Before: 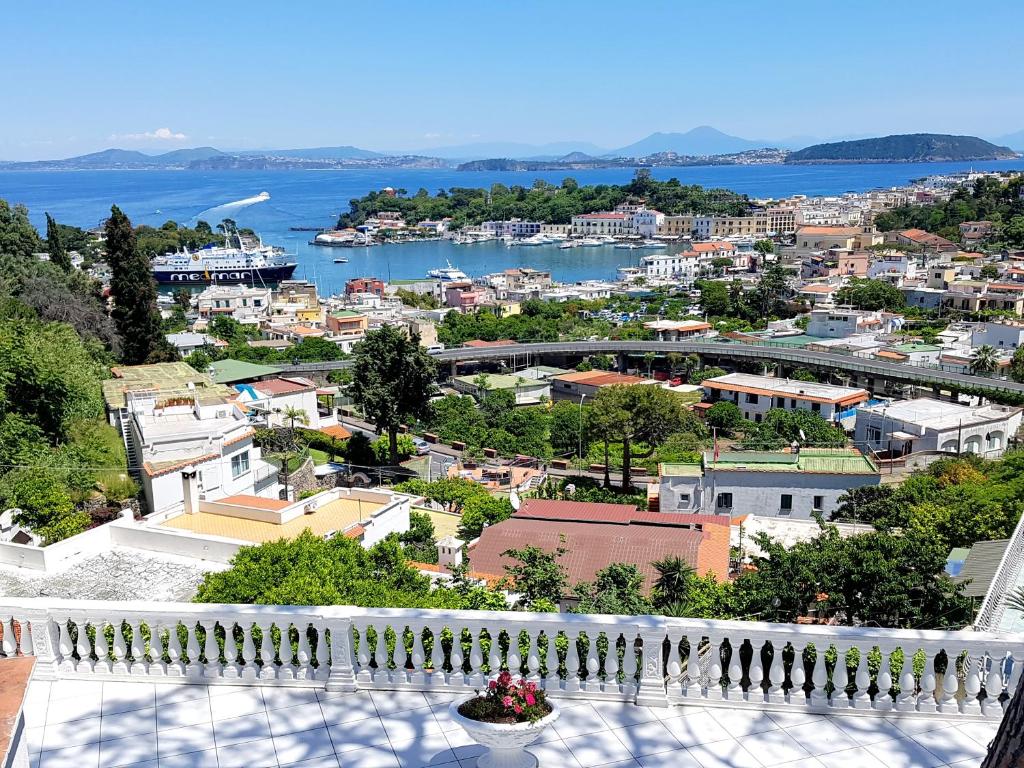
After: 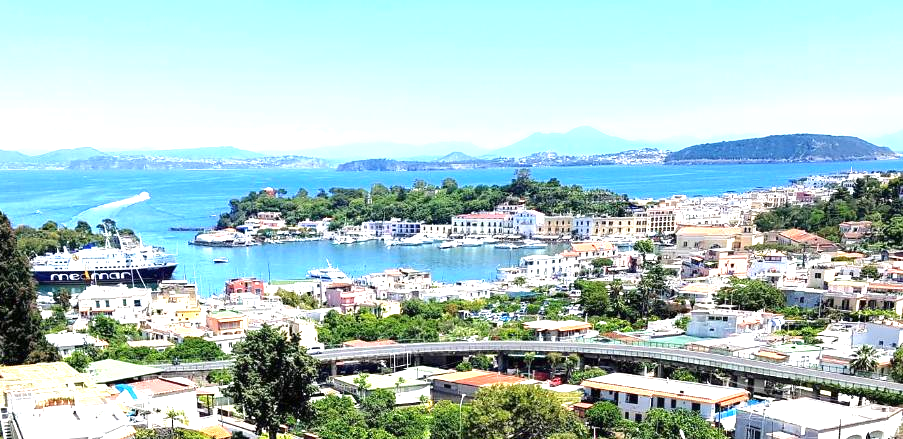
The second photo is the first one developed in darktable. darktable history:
crop and rotate: left 11.812%, bottom 42.776%
exposure: black level correction 0, exposure 1.3 EV, compensate highlight preservation false
